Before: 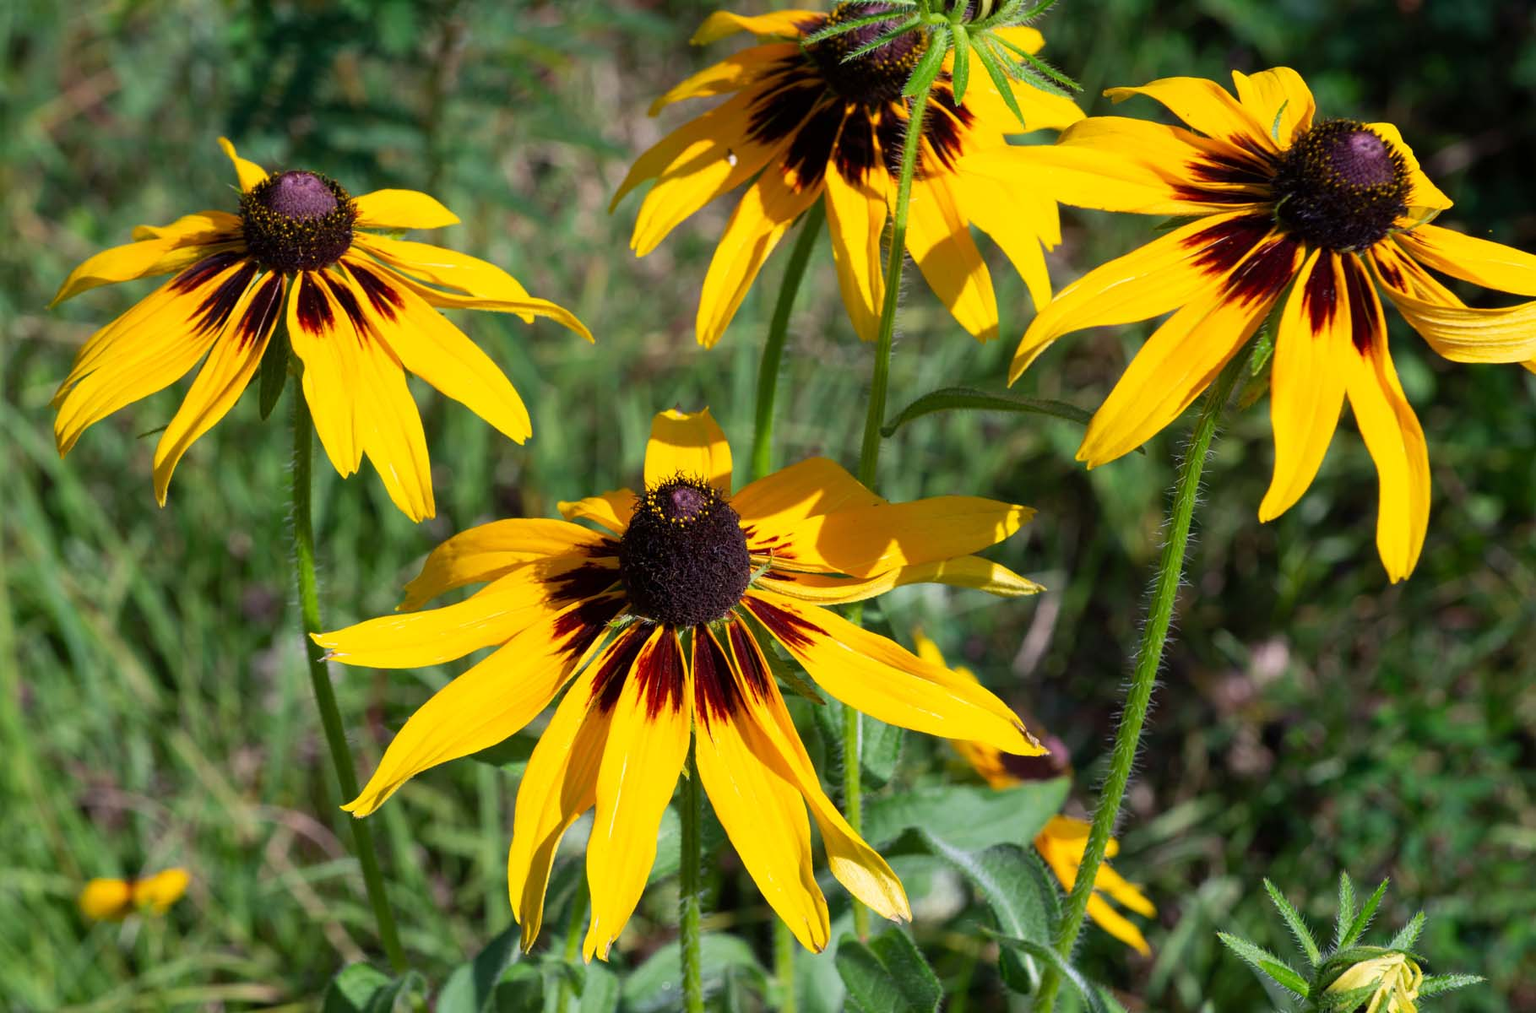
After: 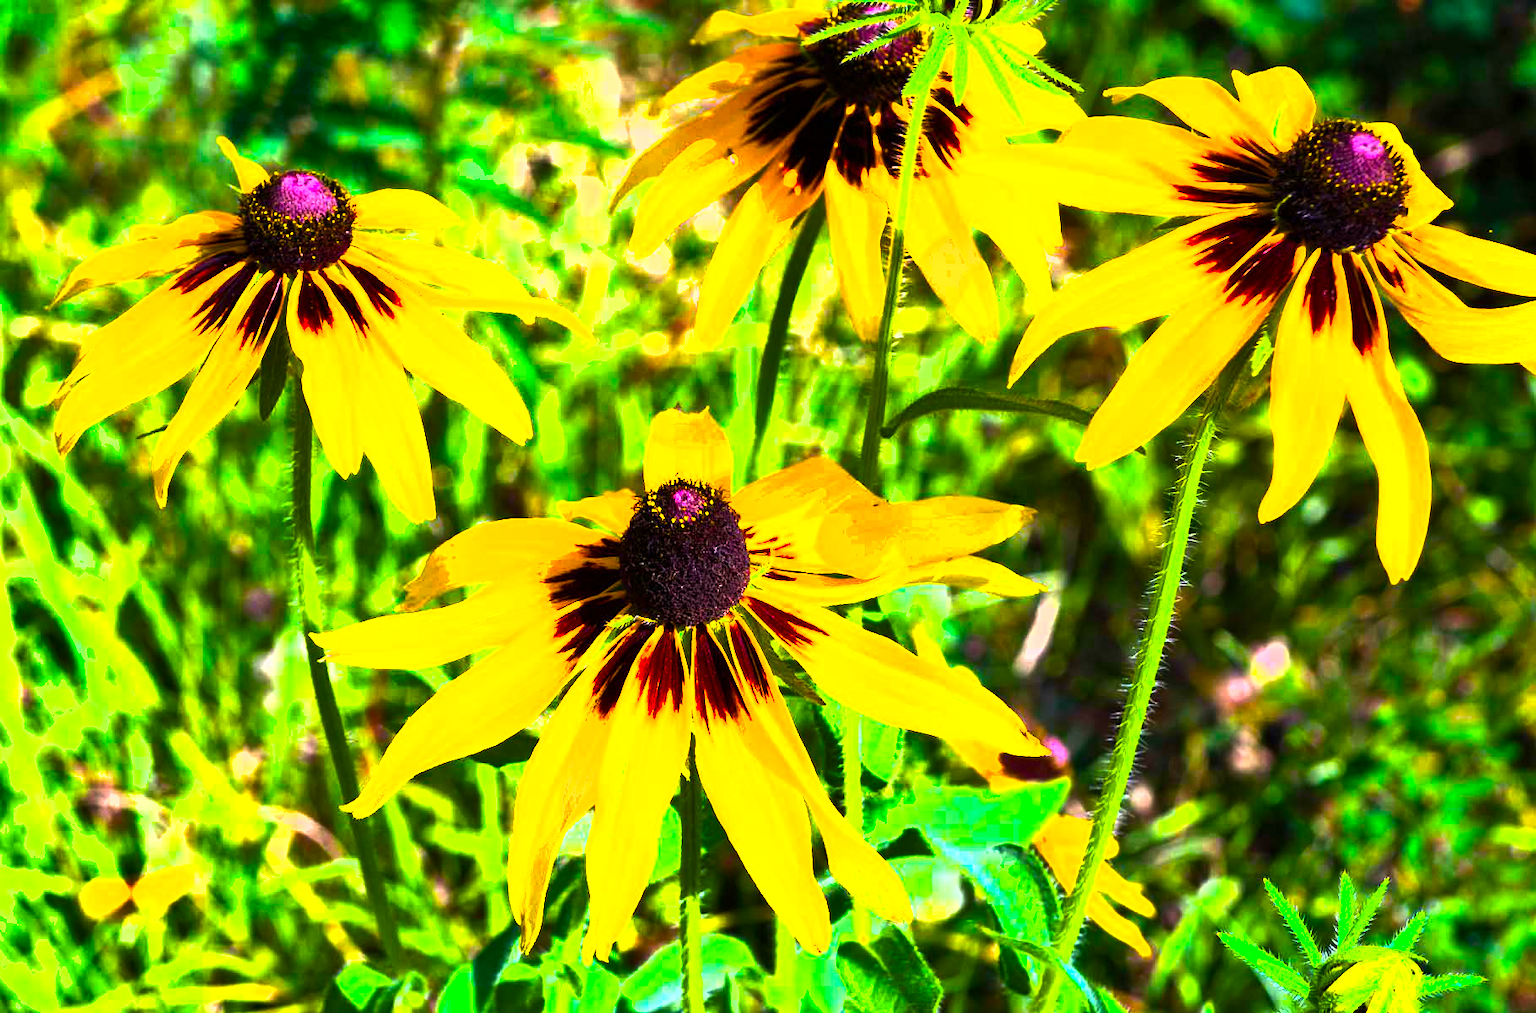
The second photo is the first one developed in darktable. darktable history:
shadows and highlights: low approximation 0.01, soften with gaussian
exposure: exposure 1 EV, compensate highlight preservation false
color balance rgb: linear chroma grading › shadows -30%, linear chroma grading › global chroma 35%, perceptual saturation grading › global saturation 75%, perceptual saturation grading › shadows -30%, perceptual brilliance grading › highlights 75%, perceptual brilliance grading › shadows -30%, global vibrance 35%
